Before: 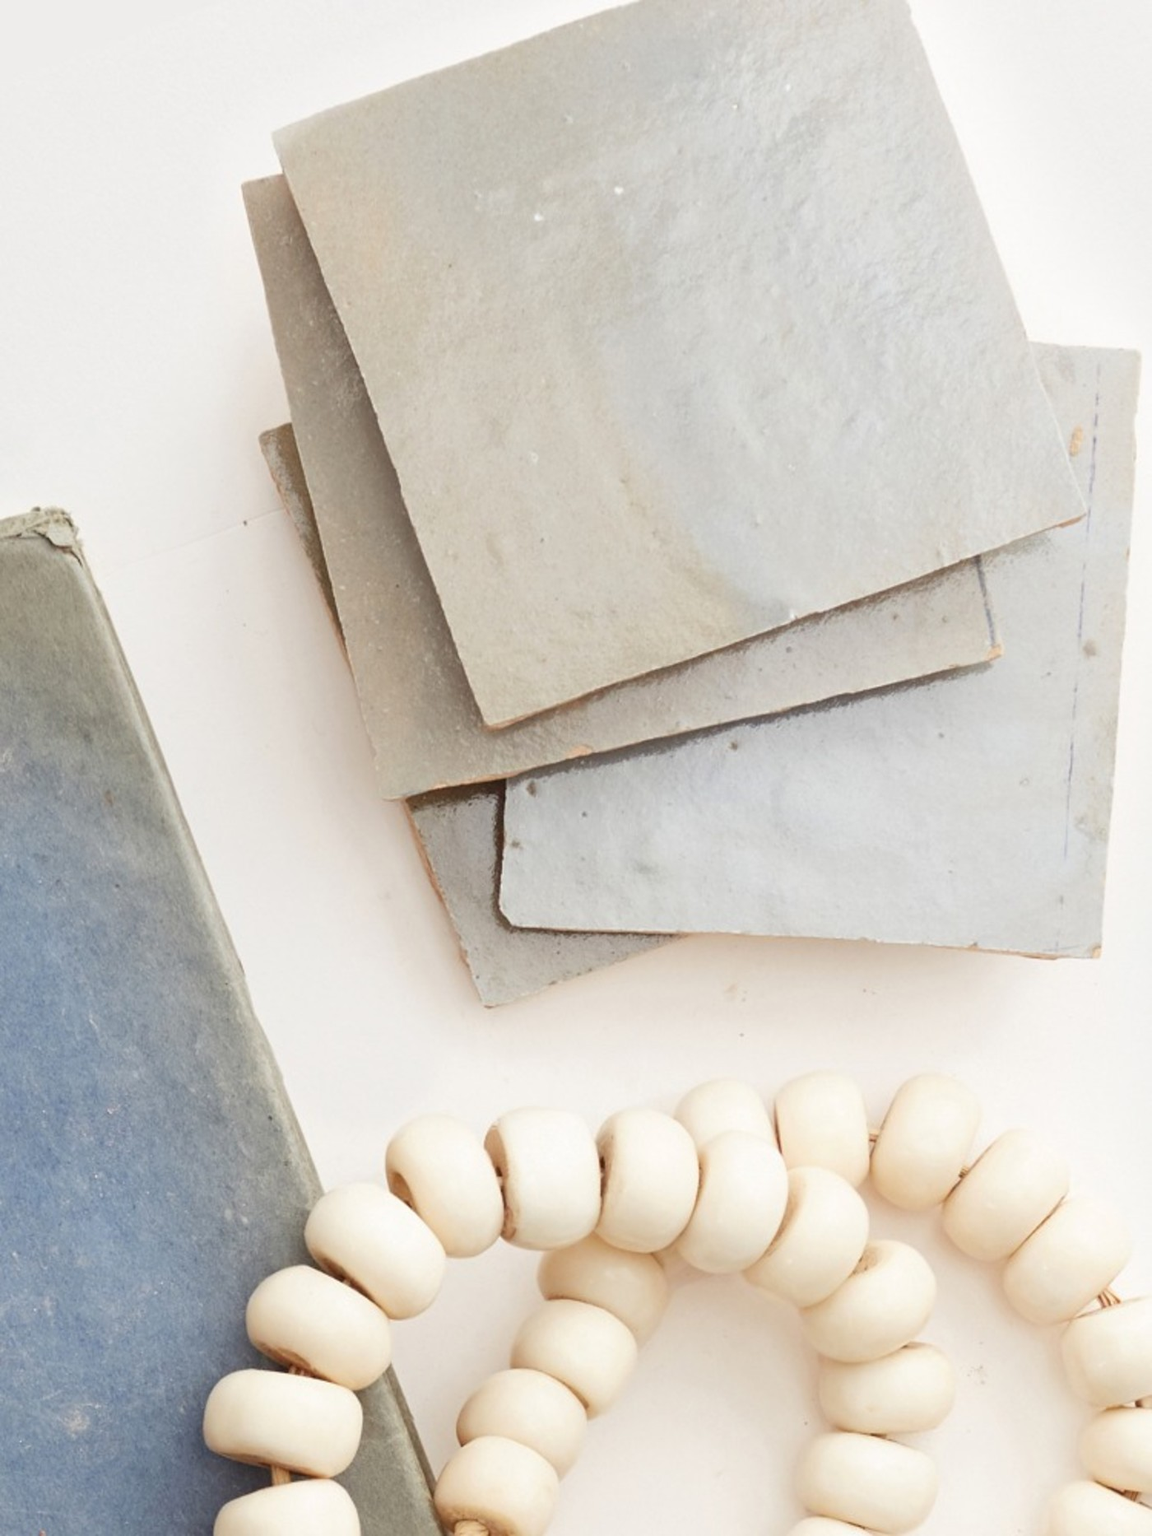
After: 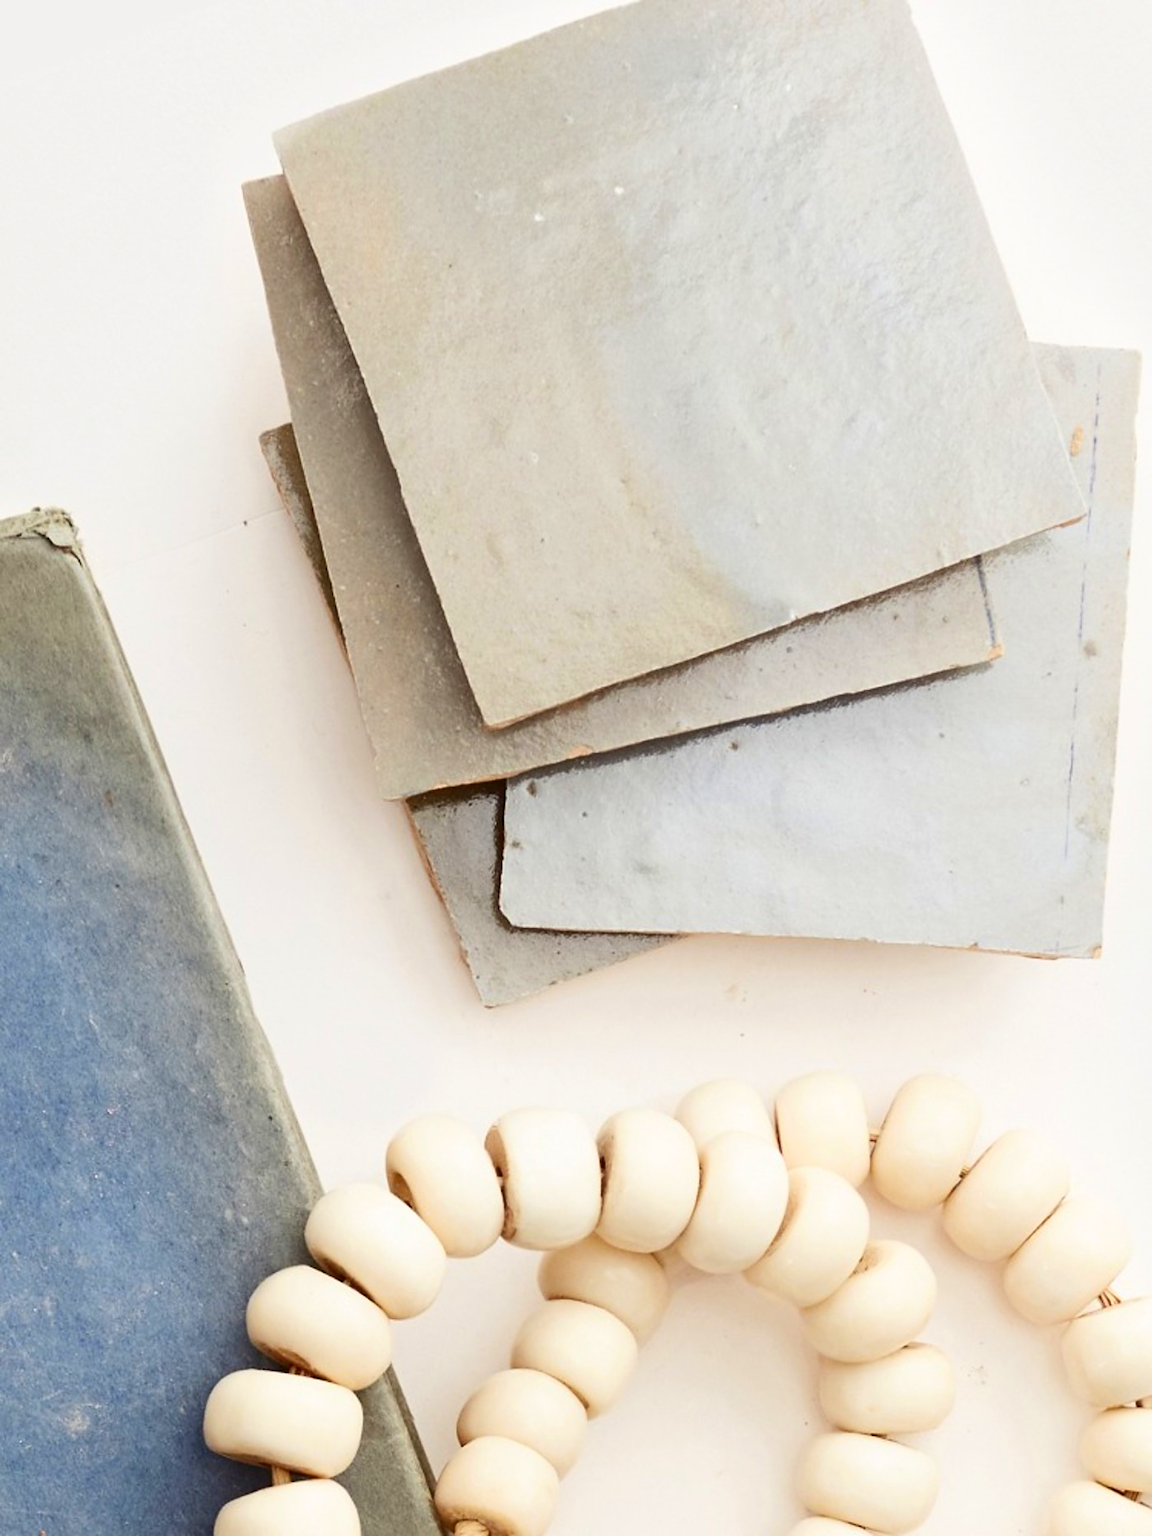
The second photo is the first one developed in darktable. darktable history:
sharpen: radius 1.048, threshold 0.923
contrast brightness saturation: contrast 0.195, brightness -0.108, saturation 0.21
color zones: curves: ch1 [(0, 0.638) (0.193, 0.442) (0.286, 0.15) (0.429, 0.14) (0.571, 0.142) (0.714, 0.154) (0.857, 0.175) (1, 0.638)], mix -120.92%
